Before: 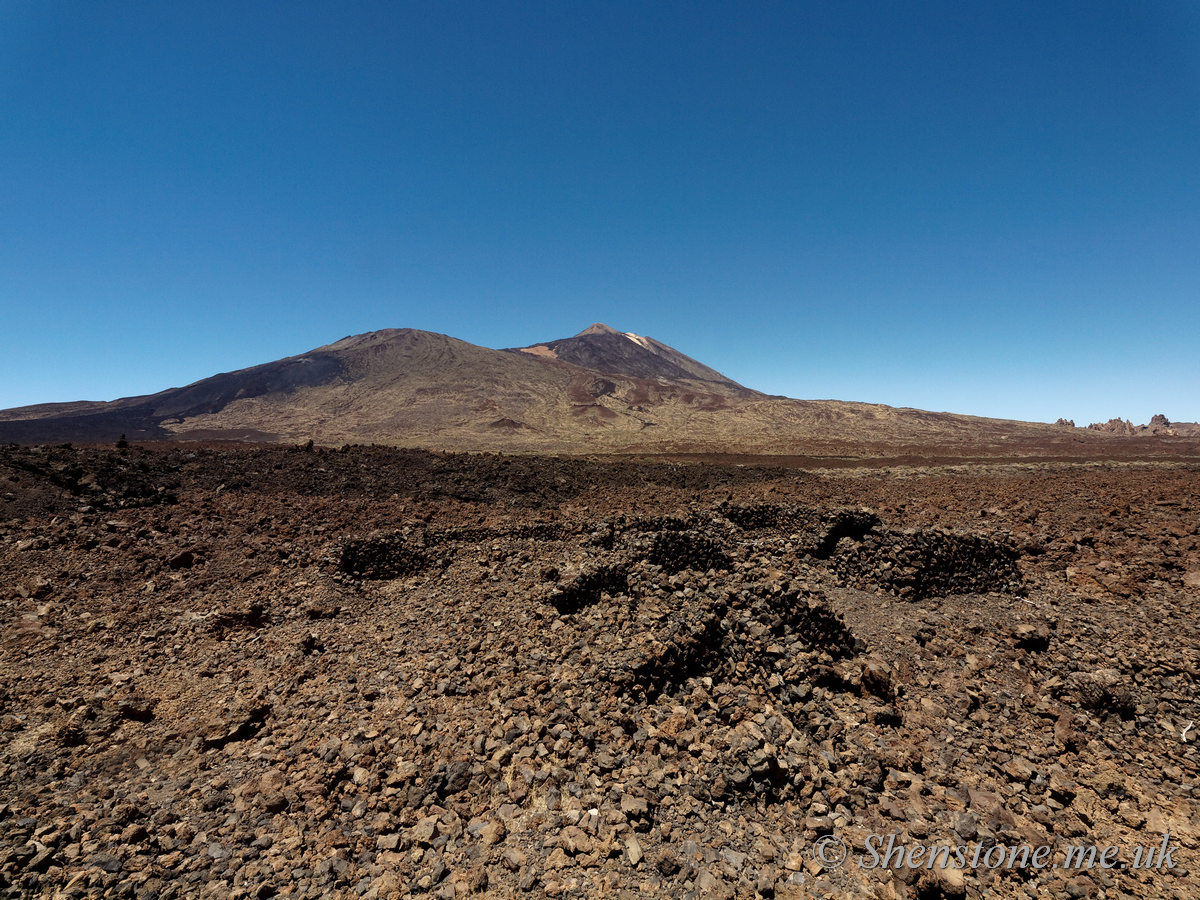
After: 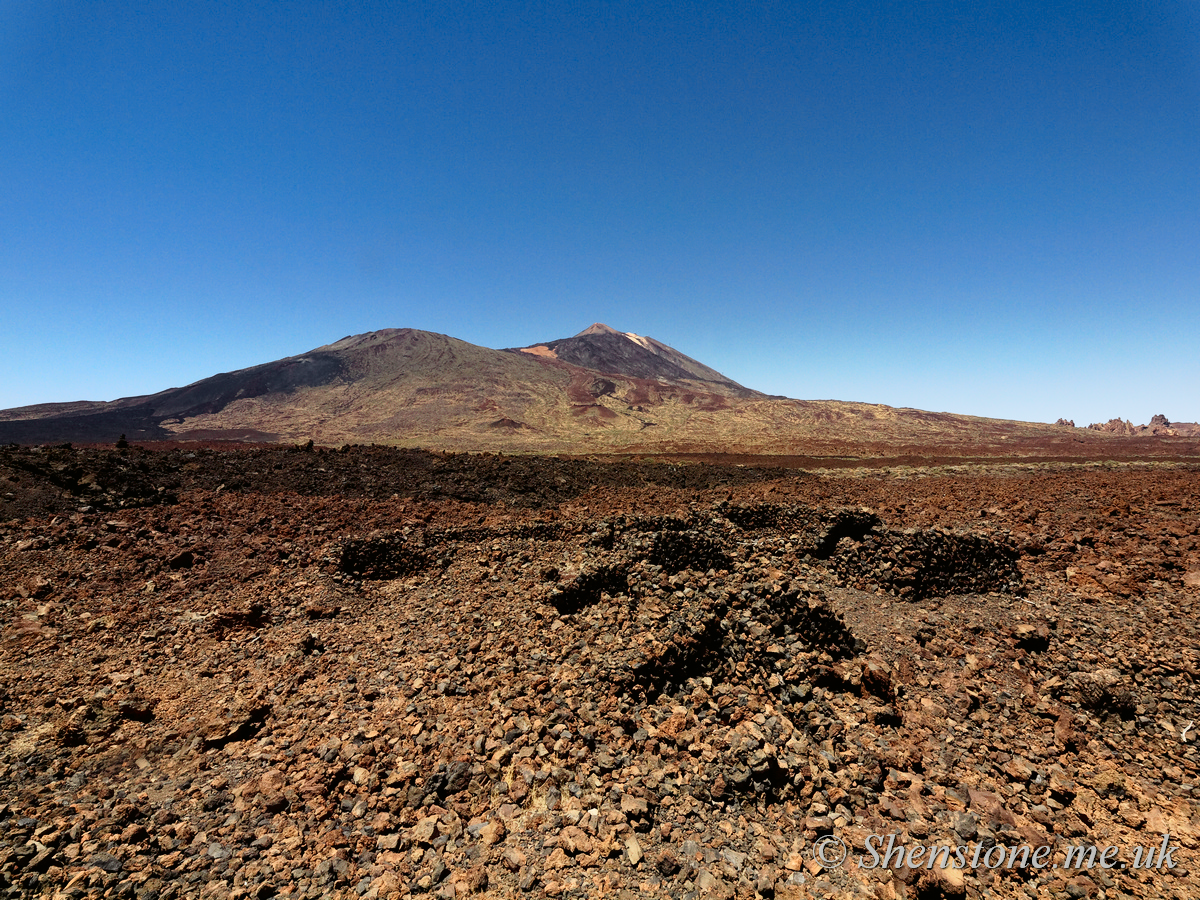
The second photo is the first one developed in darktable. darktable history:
tone curve: curves: ch0 [(0, 0.006) (0.037, 0.022) (0.123, 0.105) (0.19, 0.173) (0.277, 0.279) (0.474, 0.517) (0.597, 0.662) (0.687, 0.774) (0.855, 0.891) (1, 0.982)]; ch1 [(0, 0) (0.243, 0.245) (0.422, 0.415) (0.493, 0.498) (0.508, 0.503) (0.531, 0.55) (0.551, 0.582) (0.626, 0.672) (0.694, 0.732) (1, 1)]; ch2 [(0, 0) (0.249, 0.216) (0.356, 0.329) (0.424, 0.442) (0.476, 0.477) (0.498, 0.503) (0.517, 0.524) (0.532, 0.547) (0.562, 0.592) (0.614, 0.657) (0.706, 0.748) (0.808, 0.809) (0.991, 0.968)], color space Lab, independent channels, preserve colors none
